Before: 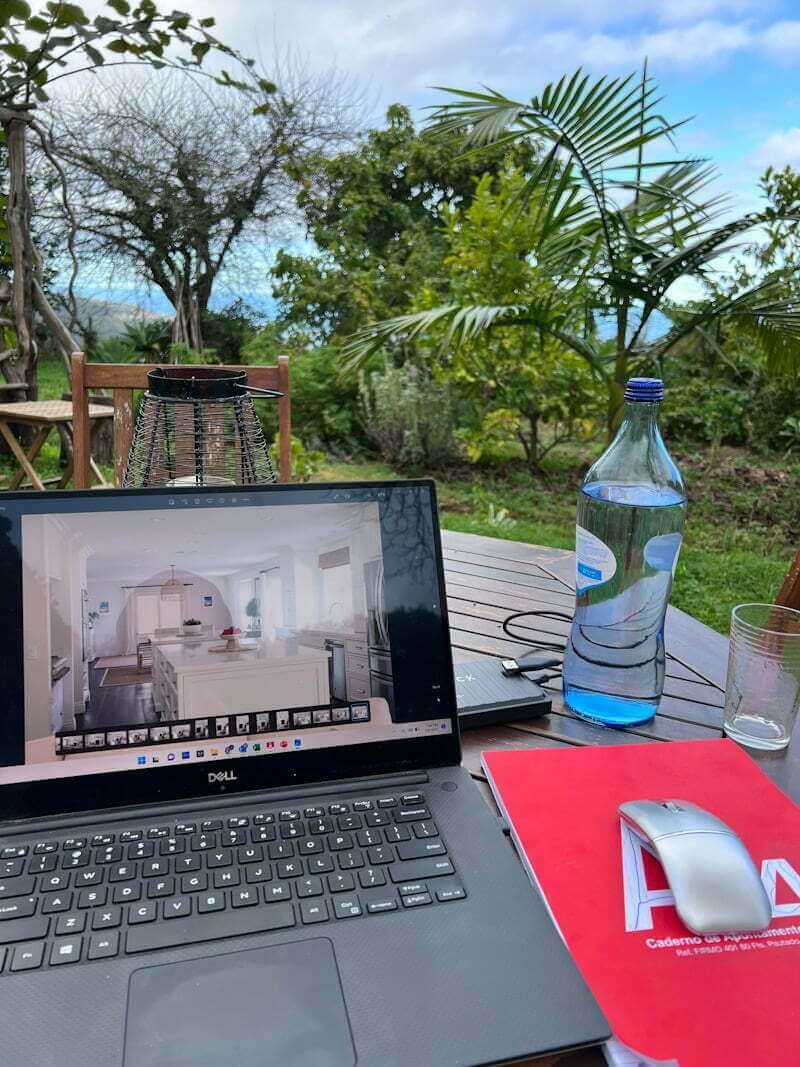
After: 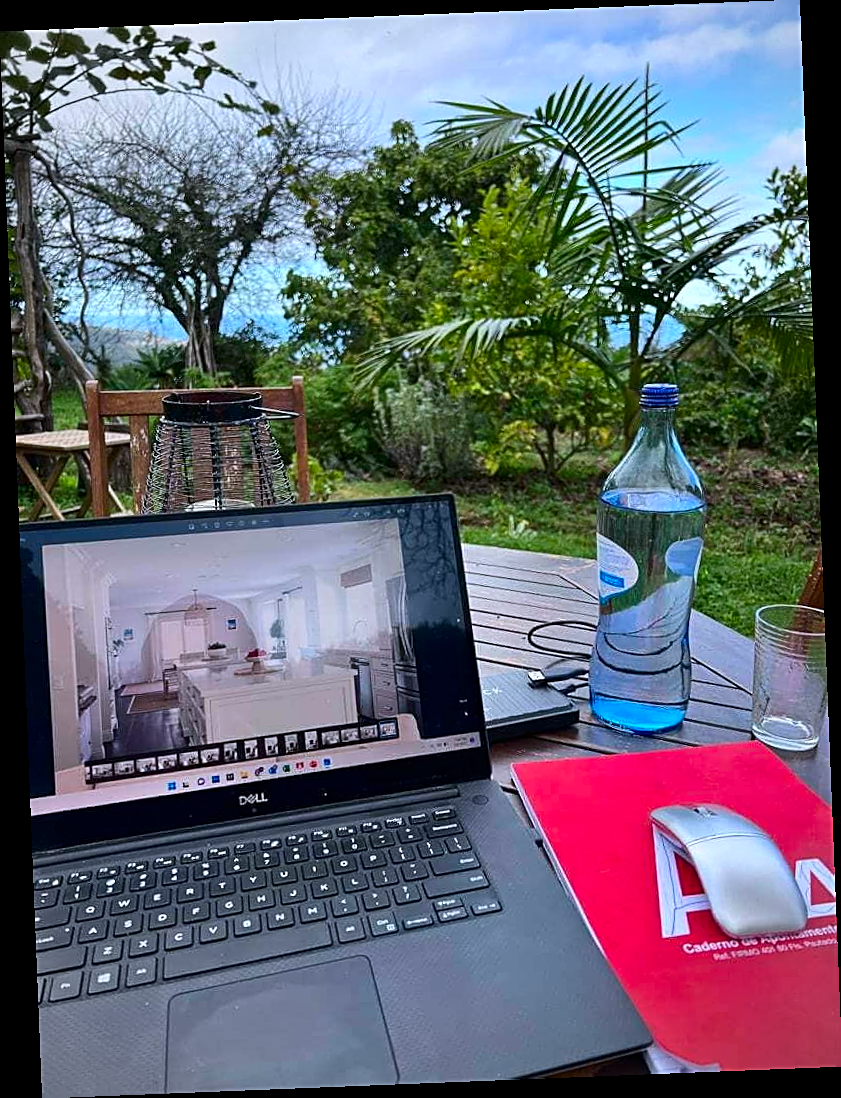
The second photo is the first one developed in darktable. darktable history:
sharpen: amount 0.55
color calibration: illuminant as shot in camera, x 0.358, y 0.373, temperature 4628.91 K
rotate and perspective: rotation -2.29°, automatic cropping off
contrast brightness saturation: contrast 0.13, brightness -0.05, saturation 0.16
vignetting: fall-off radius 60.92%
